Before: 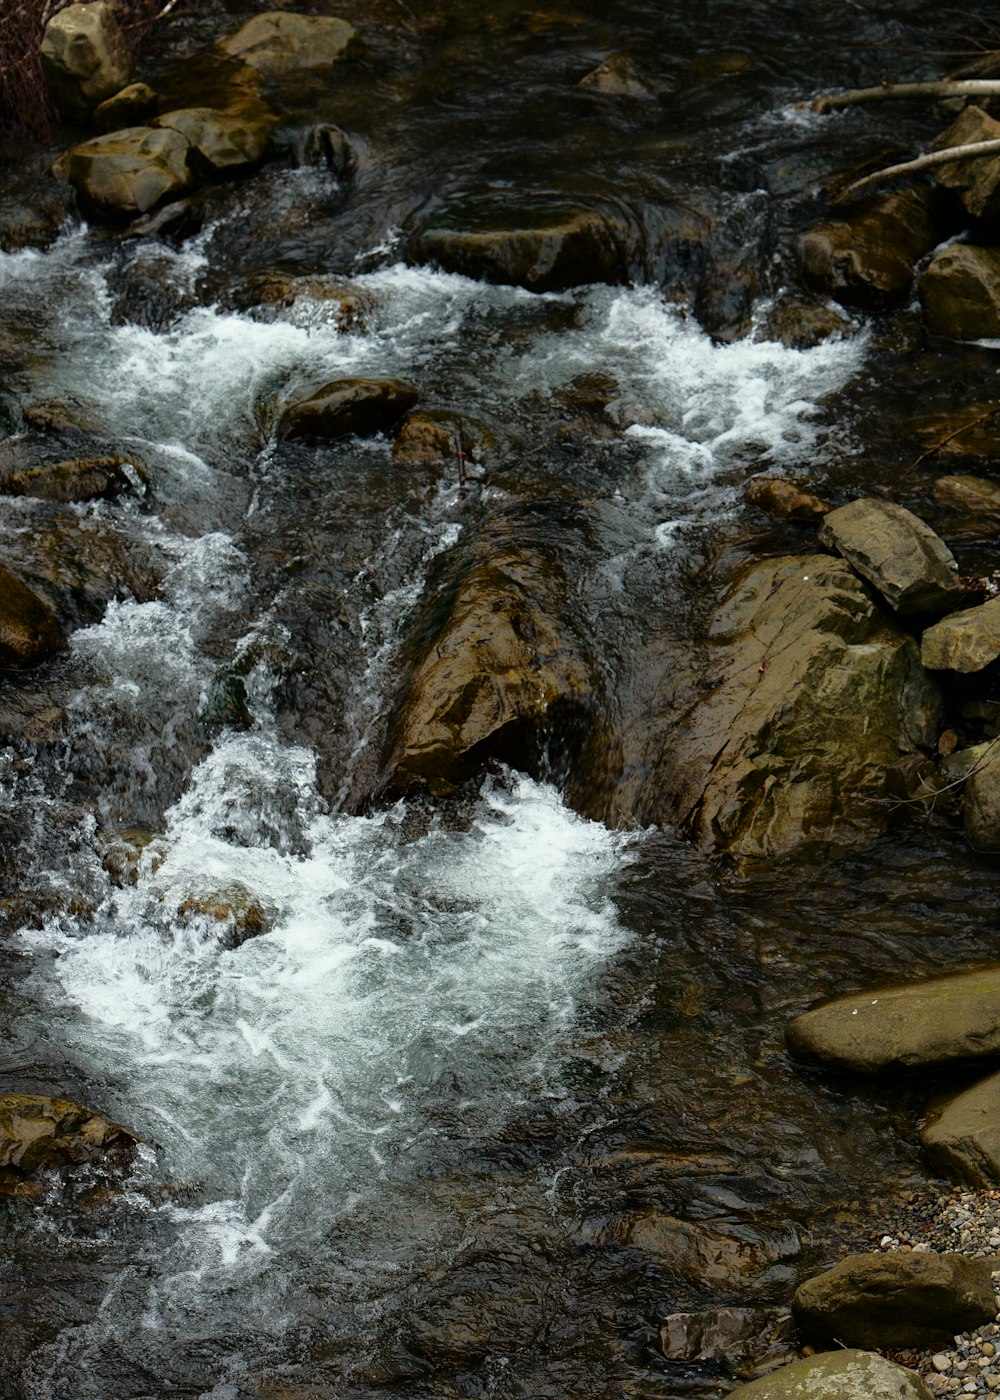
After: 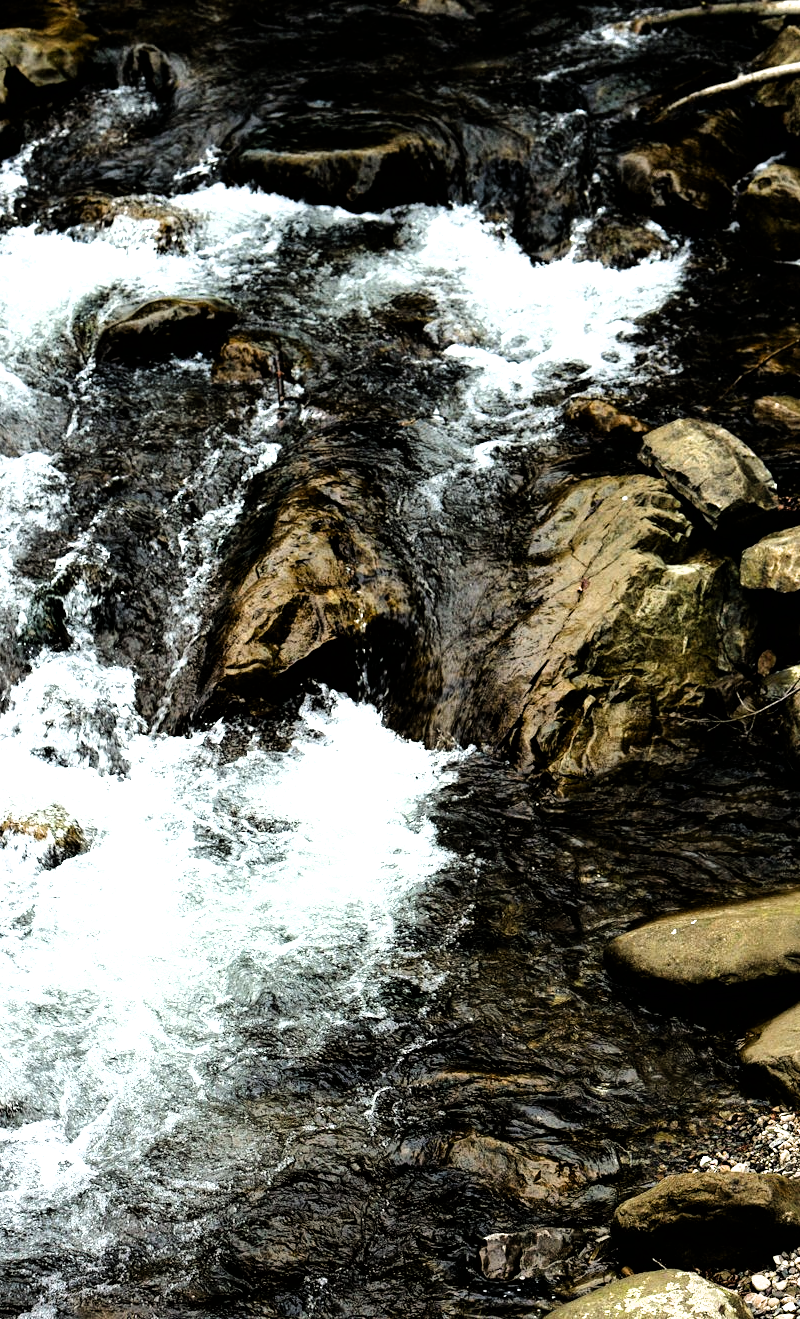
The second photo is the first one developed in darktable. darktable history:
filmic rgb: black relative exposure -8.18 EV, white relative exposure 2.24 EV, threshold 5.97 EV, hardness 7.06, latitude 85.72%, contrast 1.698, highlights saturation mix -3.82%, shadows ↔ highlights balance -2.54%, enable highlight reconstruction true
crop and rotate: left 18.175%, top 5.784%, right 1.784%
exposure: black level correction 0, exposure 1.188 EV, compensate highlight preservation false
